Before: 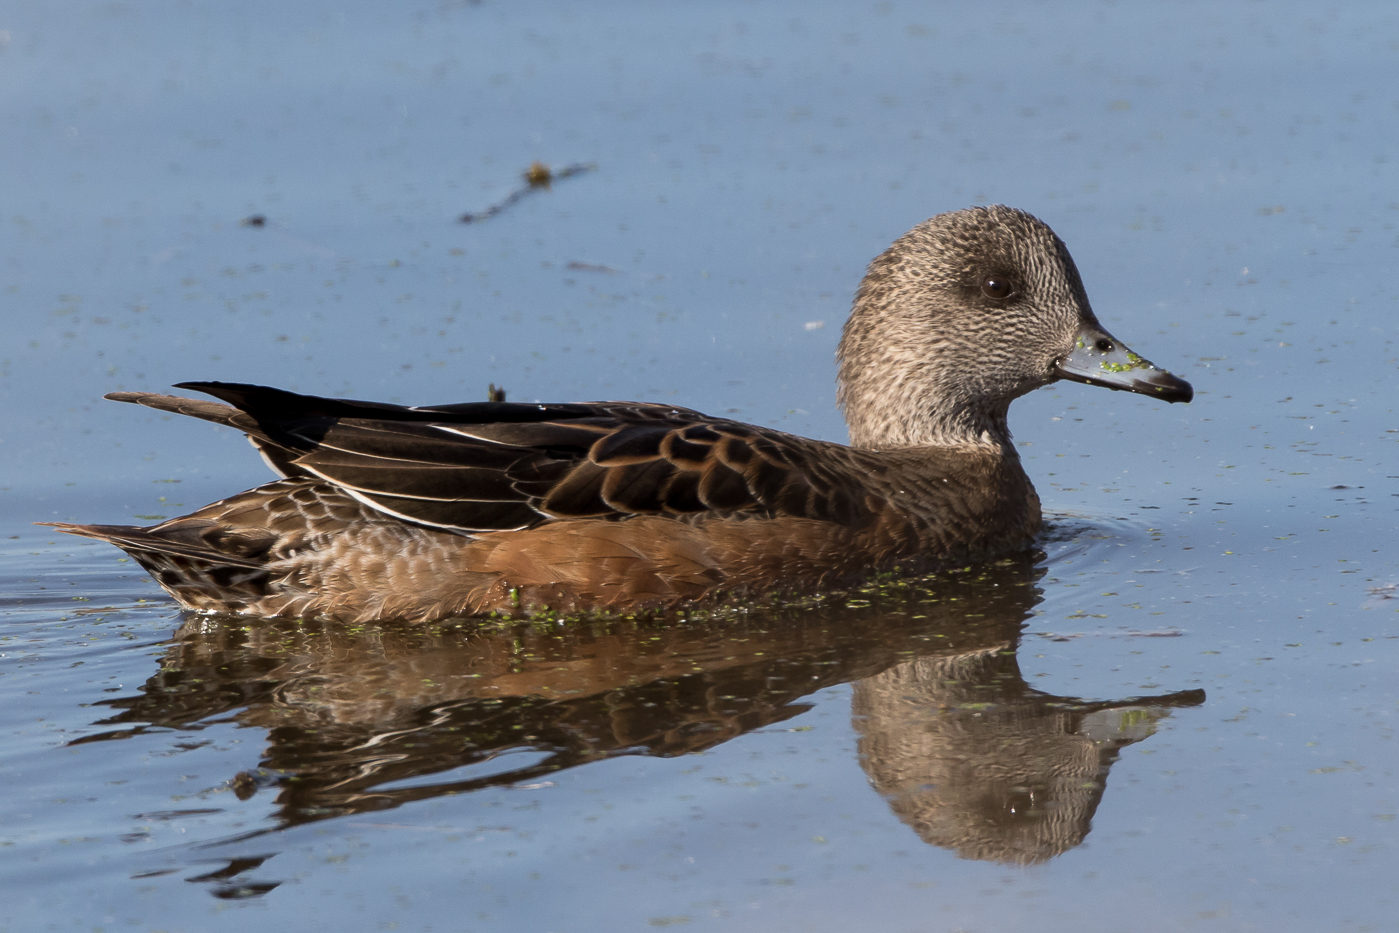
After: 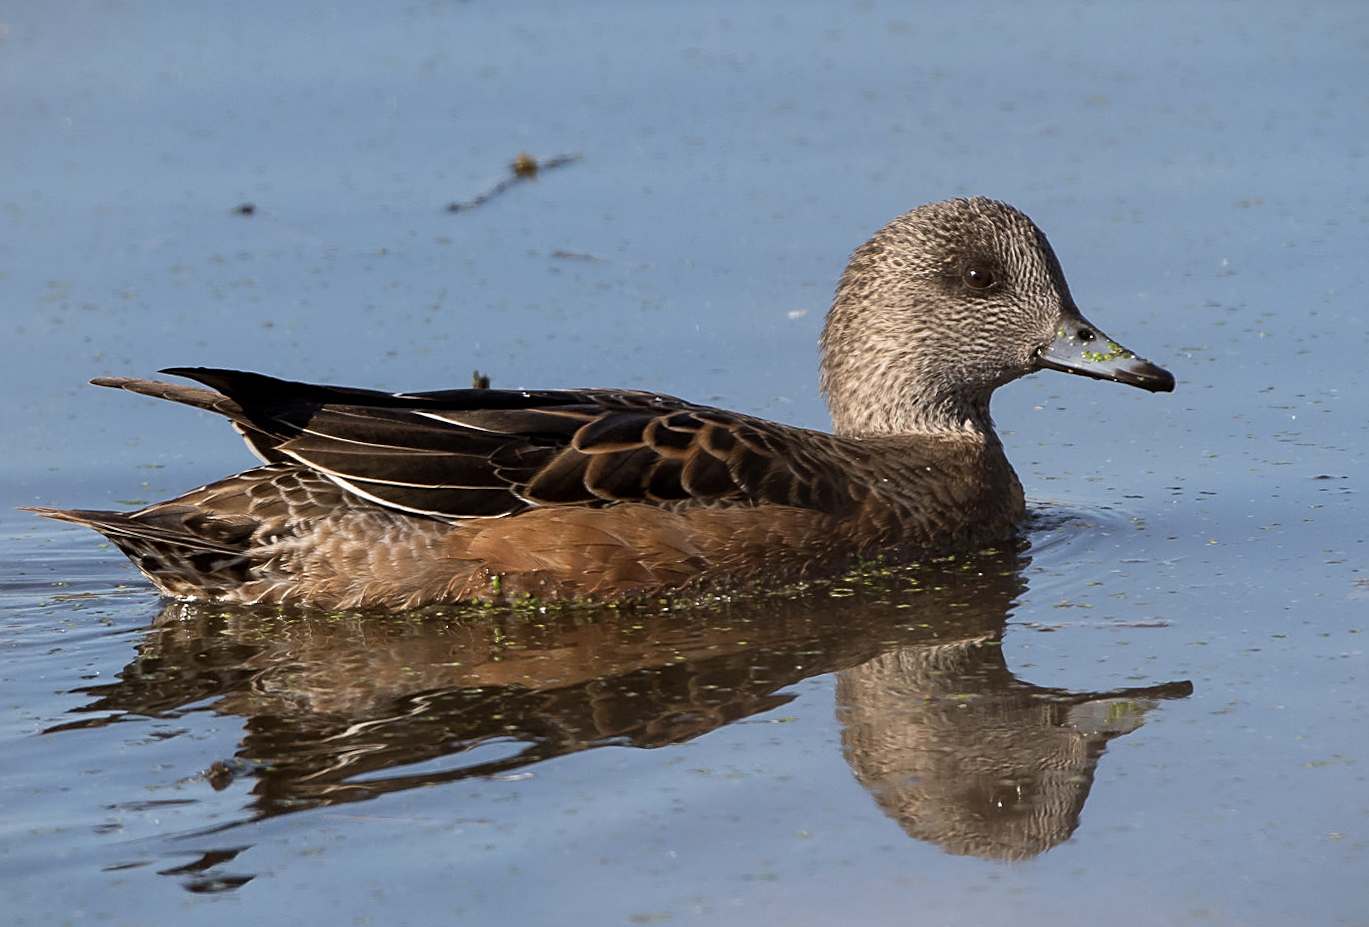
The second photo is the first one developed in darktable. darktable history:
sharpen: on, module defaults
rotate and perspective: rotation 0.226°, lens shift (vertical) -0.042, crop left 0.023, crop right 0.982, crop top 0.006, crop bottom 0.994
vignetting: fall-off start 100%, fall-off radius 71%, brightness -0.434, saturation -0.2, width/height ratio 1.178, dithering 8-bit output, unbound false
